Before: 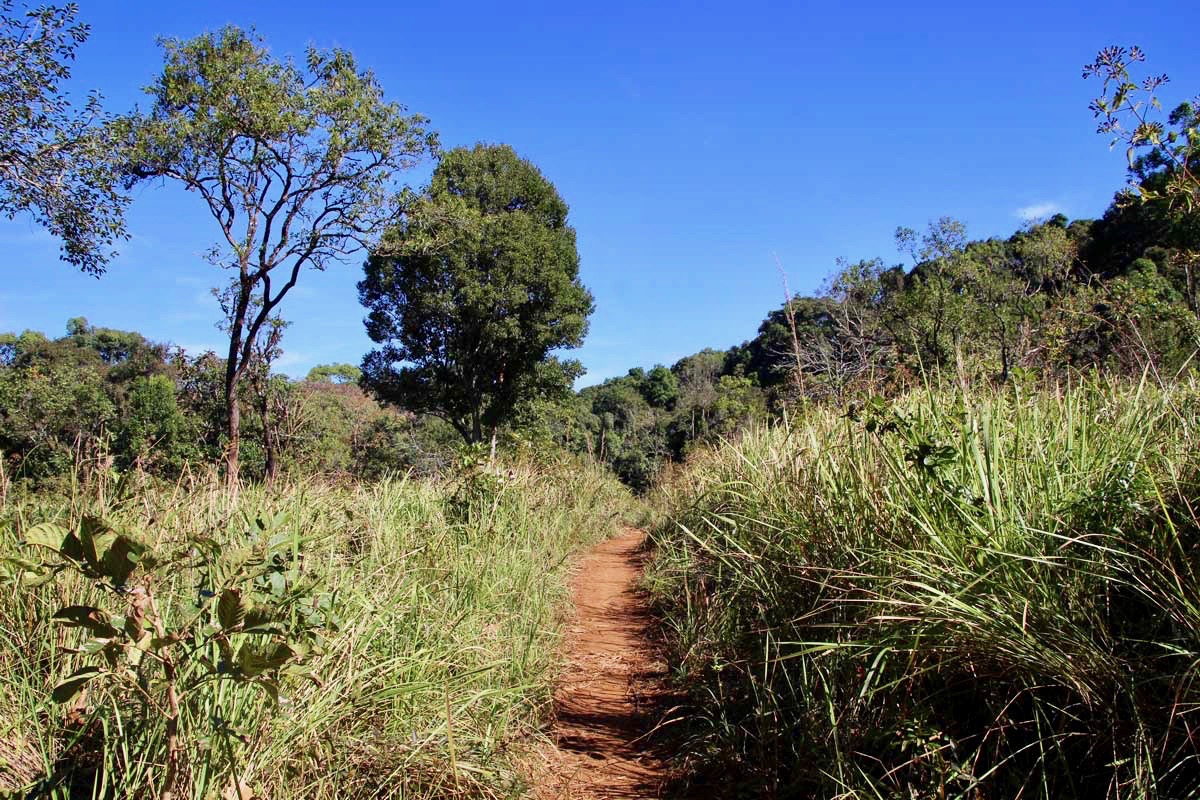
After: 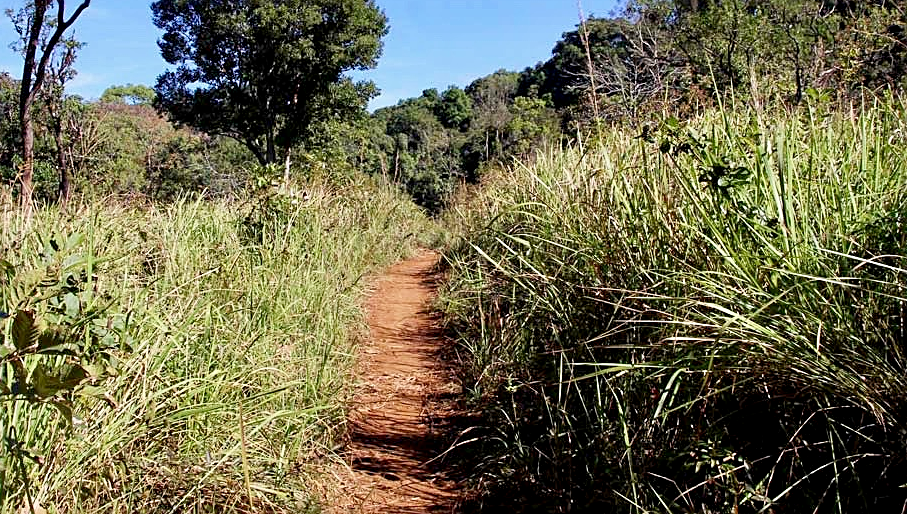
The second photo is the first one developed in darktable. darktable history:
sharpen: on, module defaults
crop and rotate: left 17.173%, top 34.9%, right 7.208%, bottom 0.842%
base curve: curves: ch0 [(0, 0) (0.472, 0.508) (1, 1)], preserve colors none
